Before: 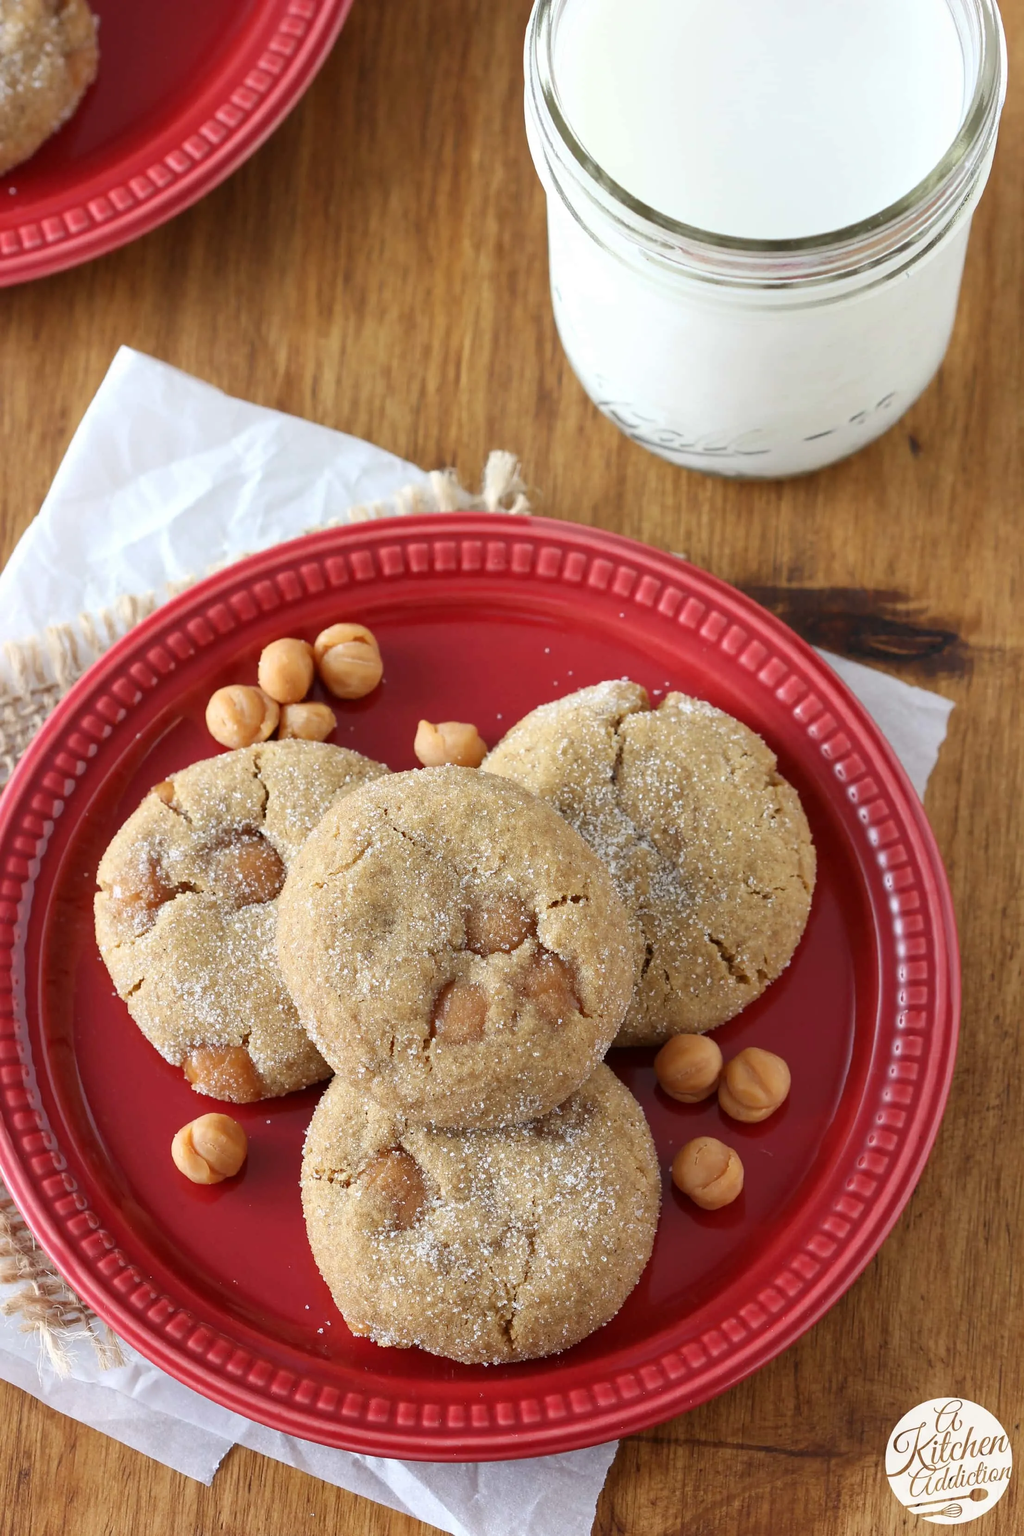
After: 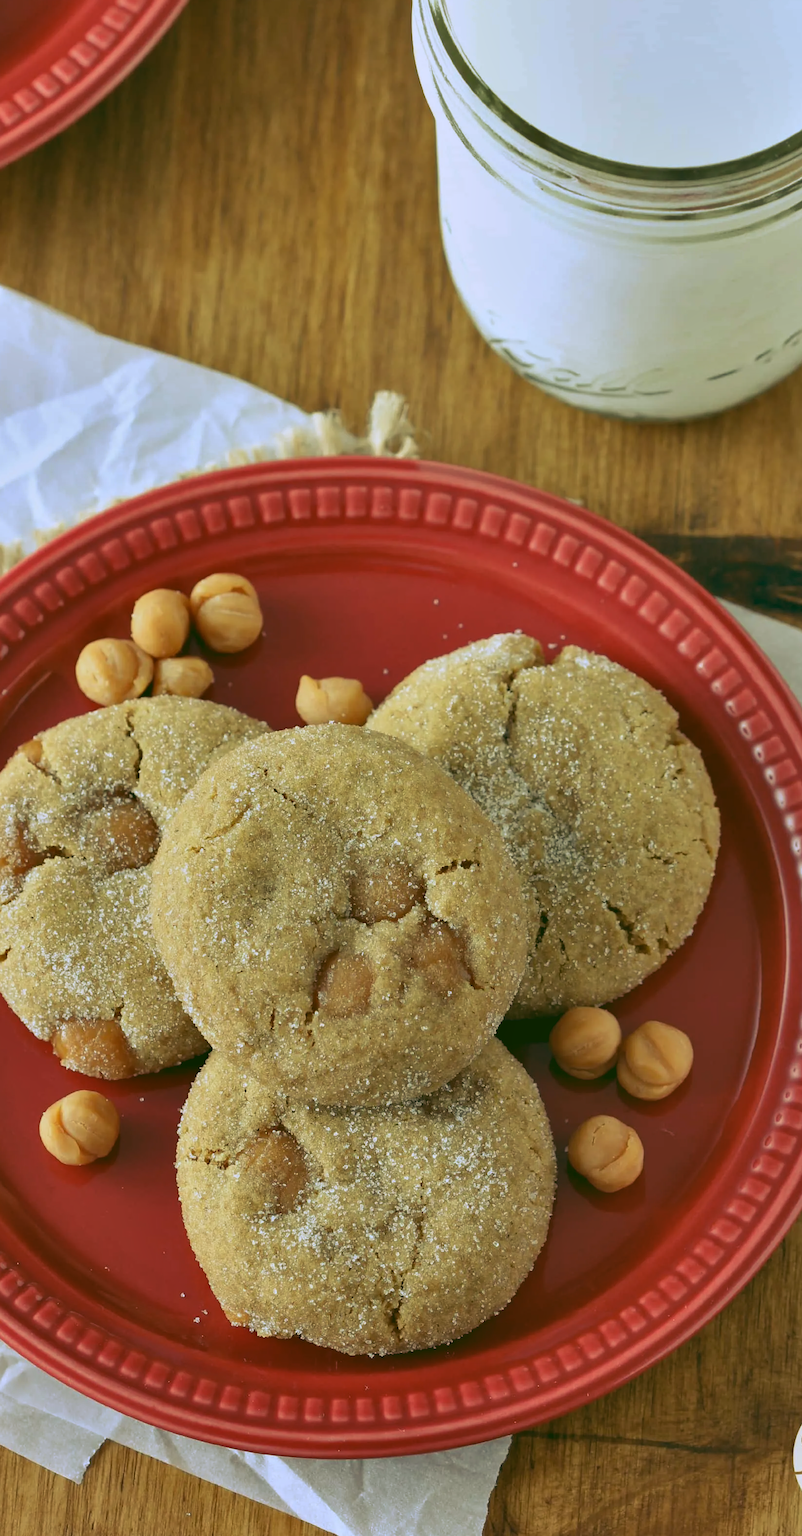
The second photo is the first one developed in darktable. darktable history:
crop and rotate: left 13.15%, top 5.251%, right 12.609%
shadows and highlights: soften with gaussian
rgb curve: curves: ch0 [(0.123, 0.061) (0.995, 0.887)]; ch1 [(0.06, 0.116) (1, 0.906)]; ch2 [(0, 0) (0.824, 0.69) (1, 1)], mode RGB, independent channels, compensate middle gray true
